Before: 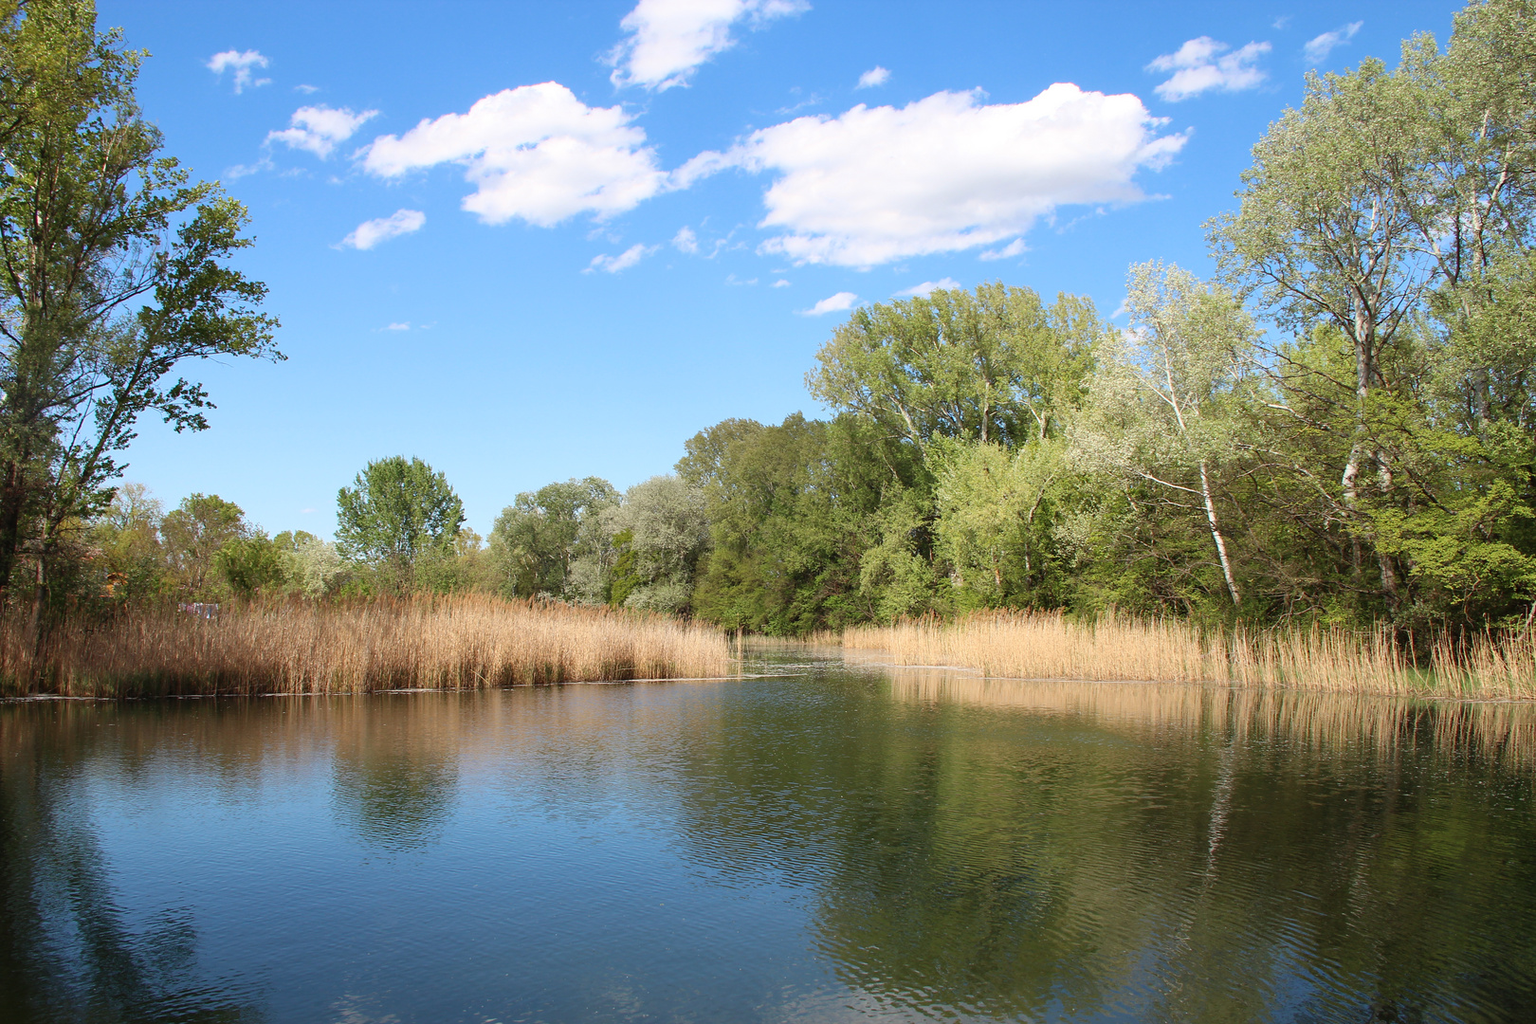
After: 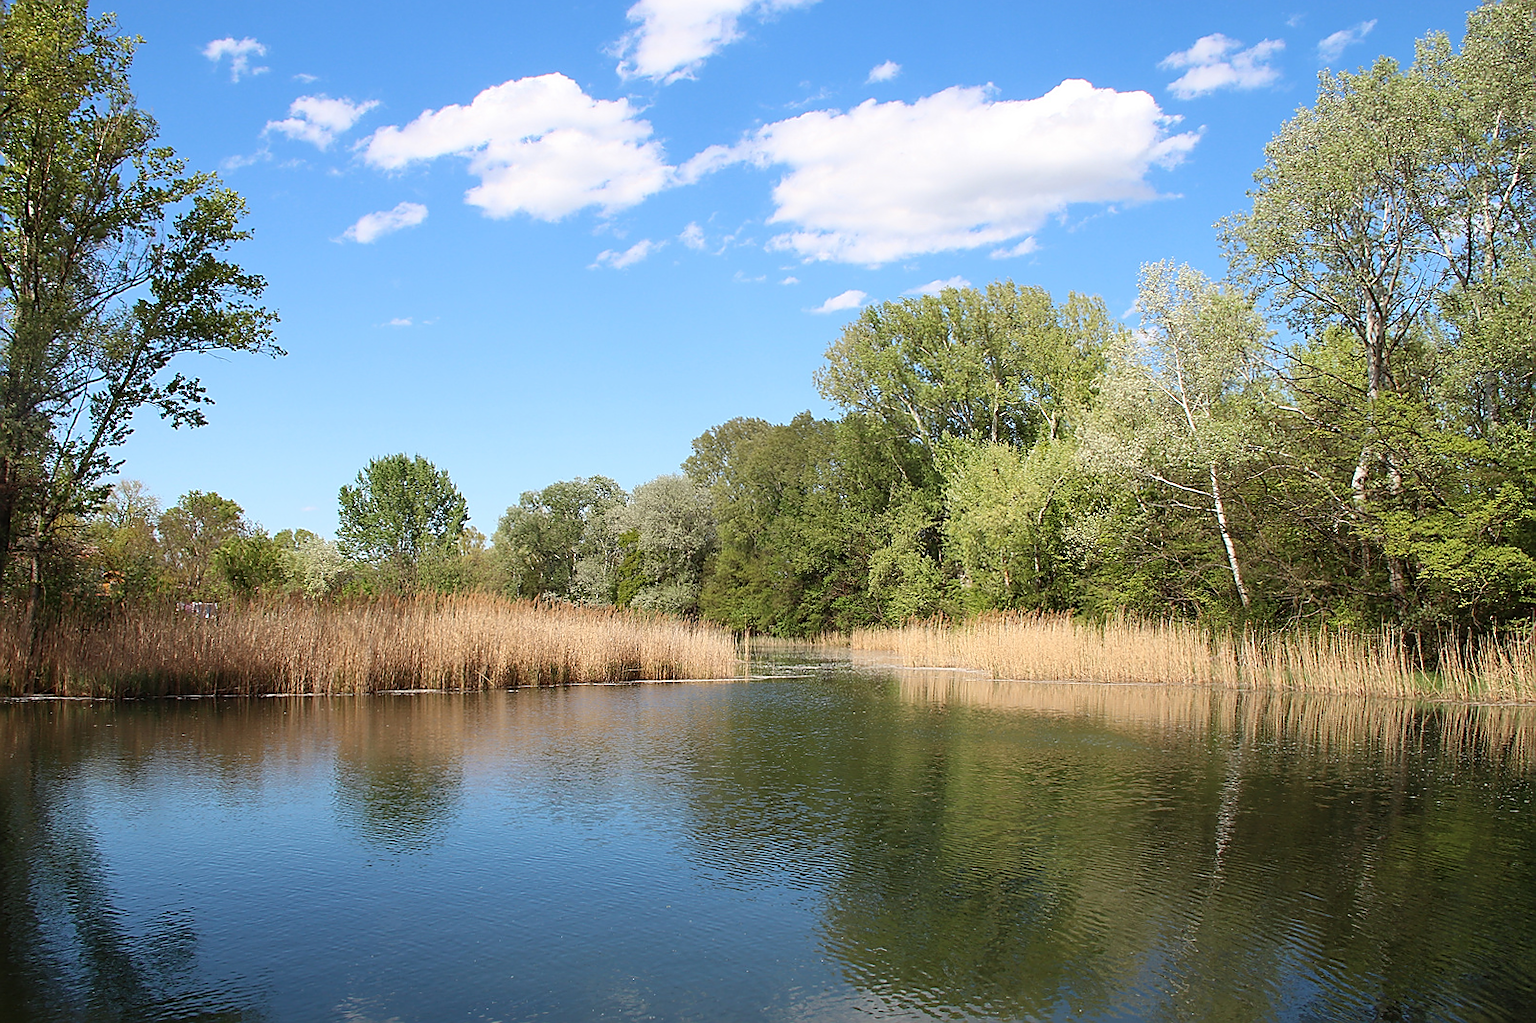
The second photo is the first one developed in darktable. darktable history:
rotate and perspective: rotation 0.174°, lens shift (vertical) 0.013, lens shift (horizontal) 0.019, shear 0.001, automatic cropping original format, crop left 0.007, crop right 0.991, crop top 0.016, crop bottom 0.997
sharpen: radius 1.4, amount 1.25, threshold 0.7
